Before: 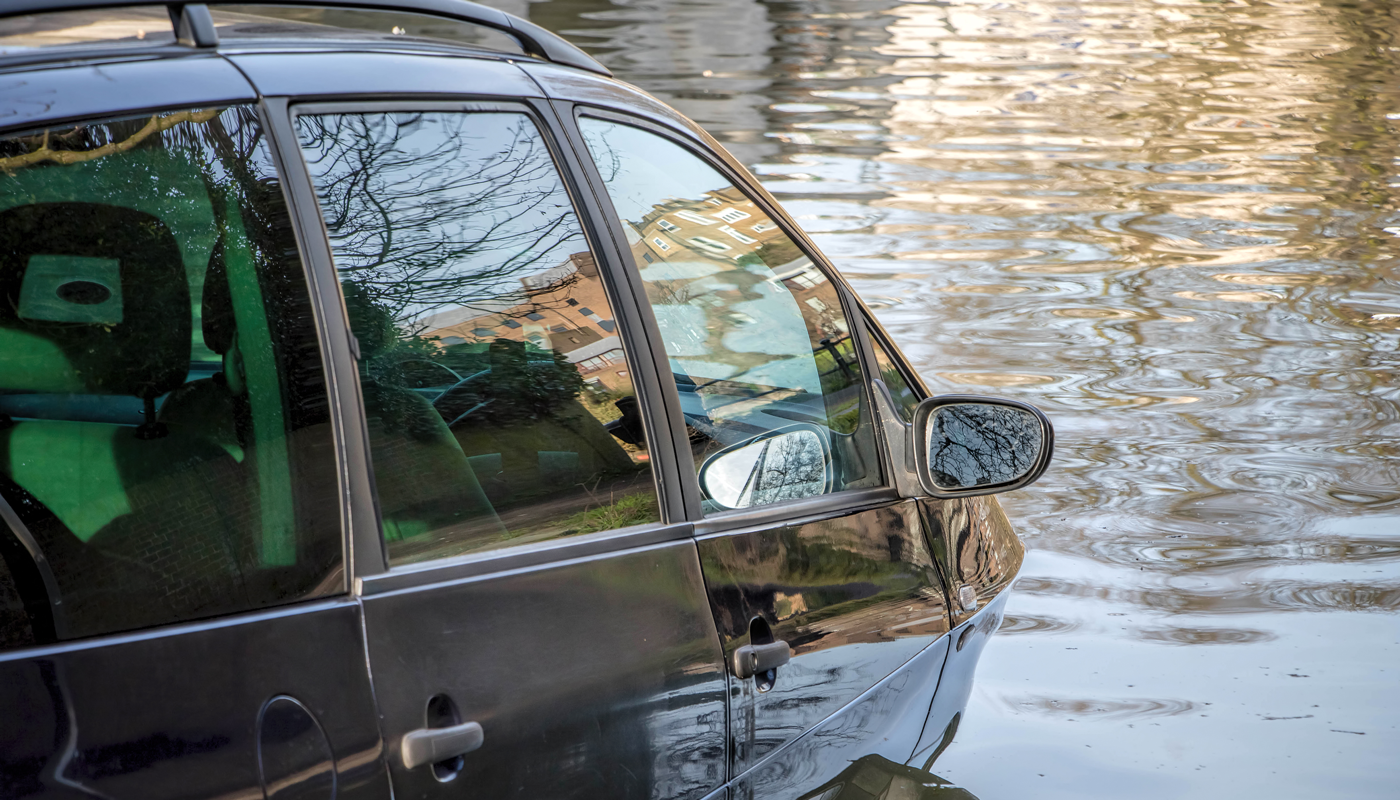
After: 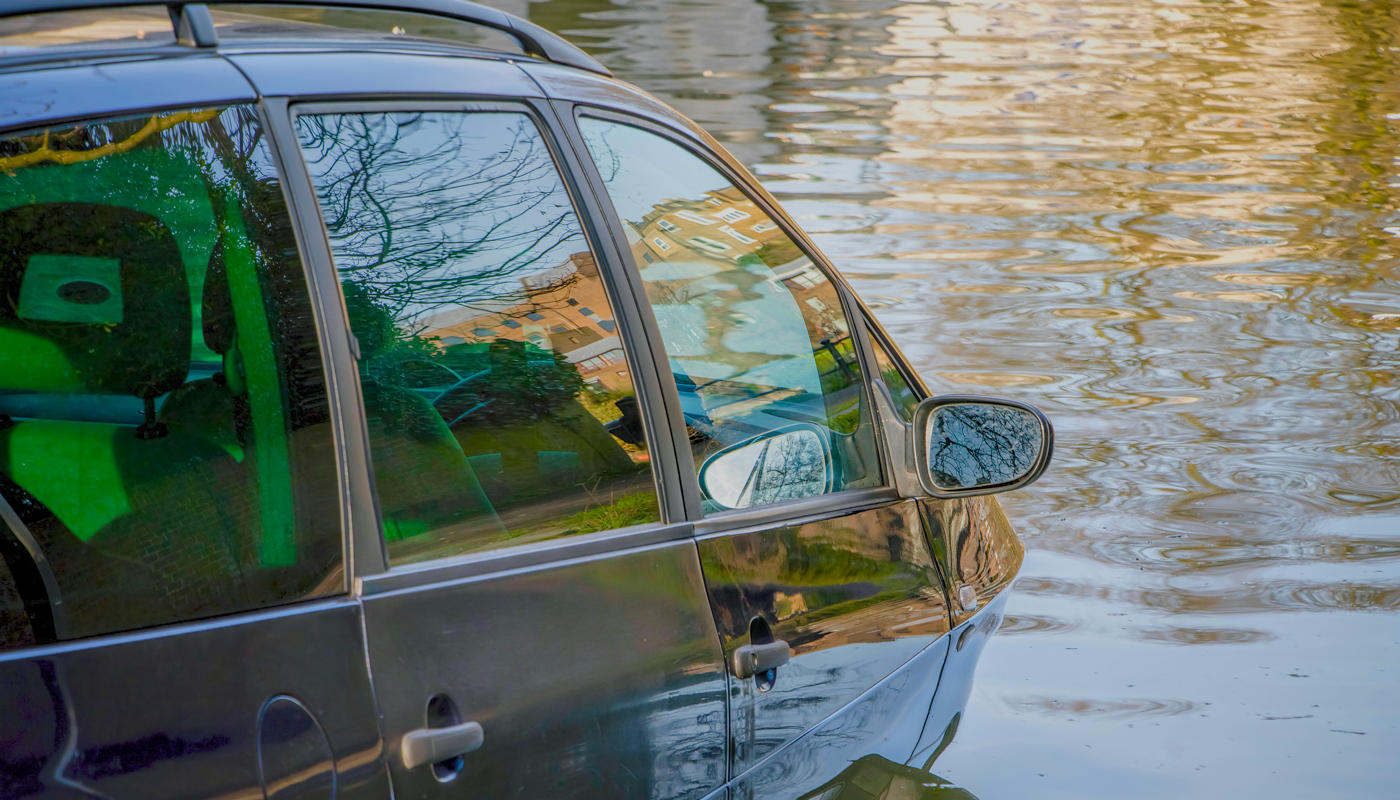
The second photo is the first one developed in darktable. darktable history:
color balance rgb: shadows lift › chroma 2.038%, shadows lift › hue 135.34°, linear chroma grading › global chroma 8.927%, perceptual saturation grading › global saturation 20%, perceptual saturation grading › highlights -14.152%, perceptual saturation grading › shadows 49.547%, global vibrance 24.033%, contrast -24.572%
